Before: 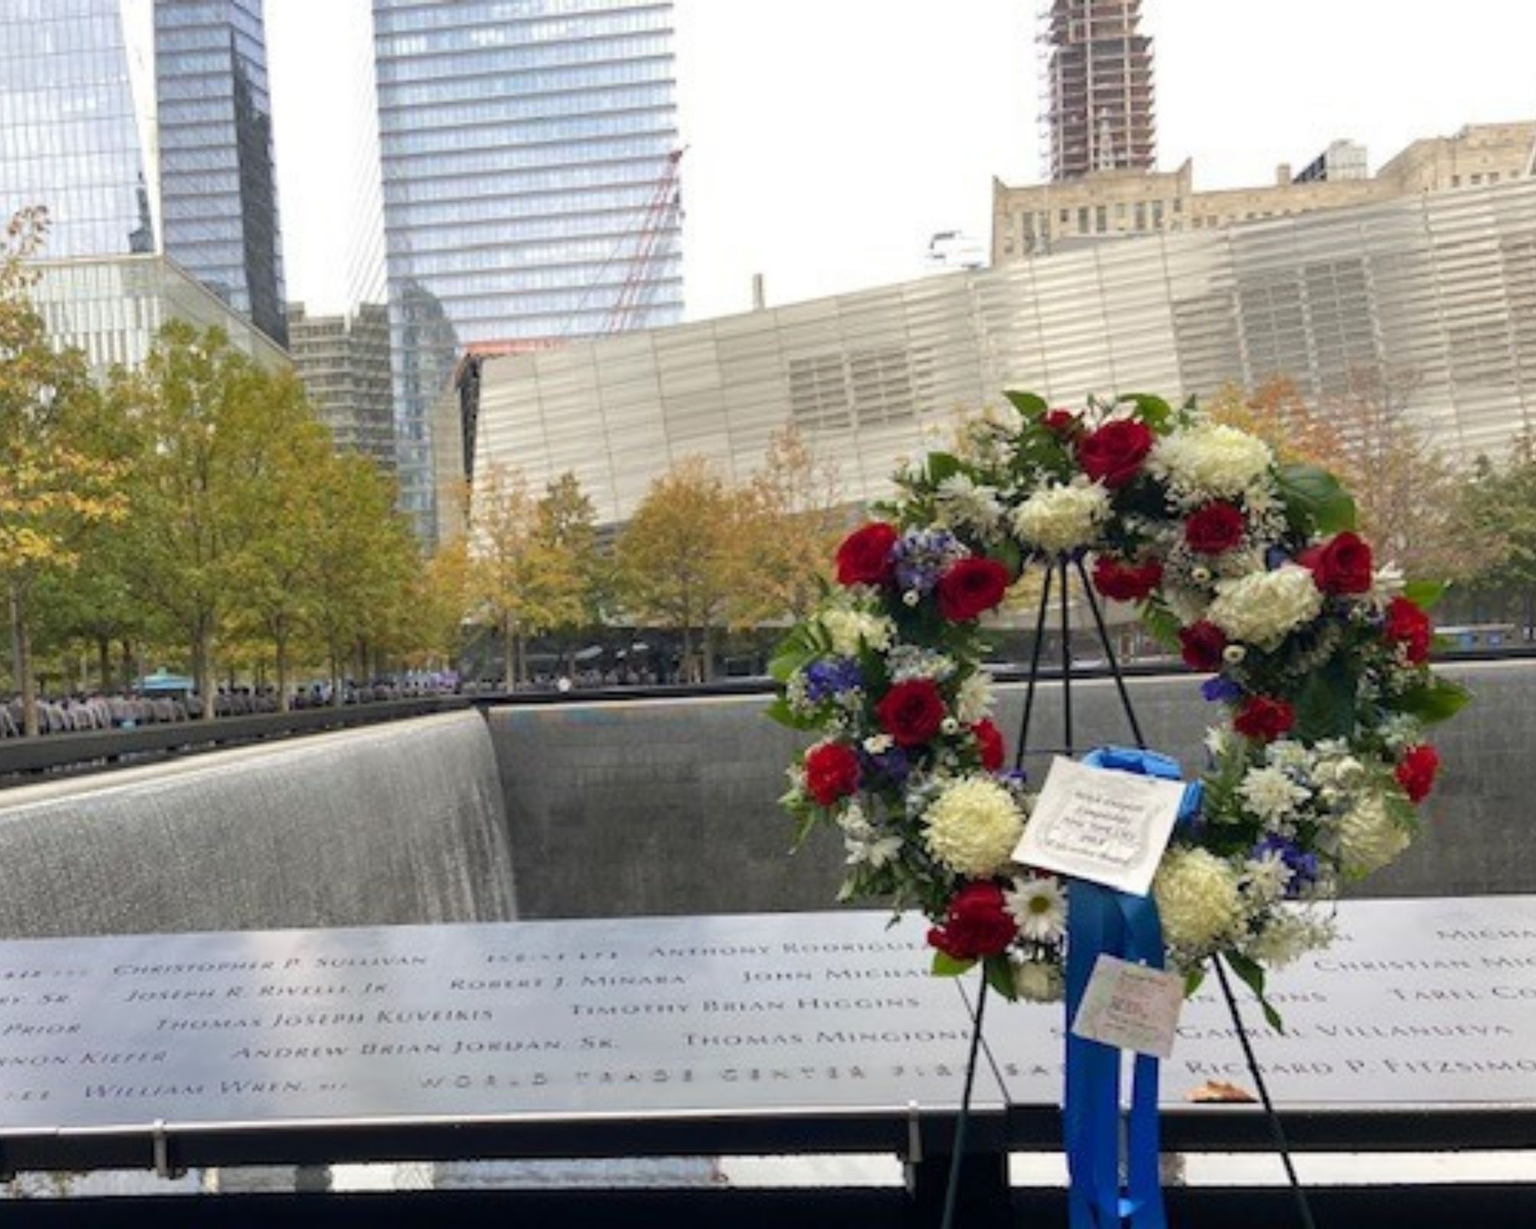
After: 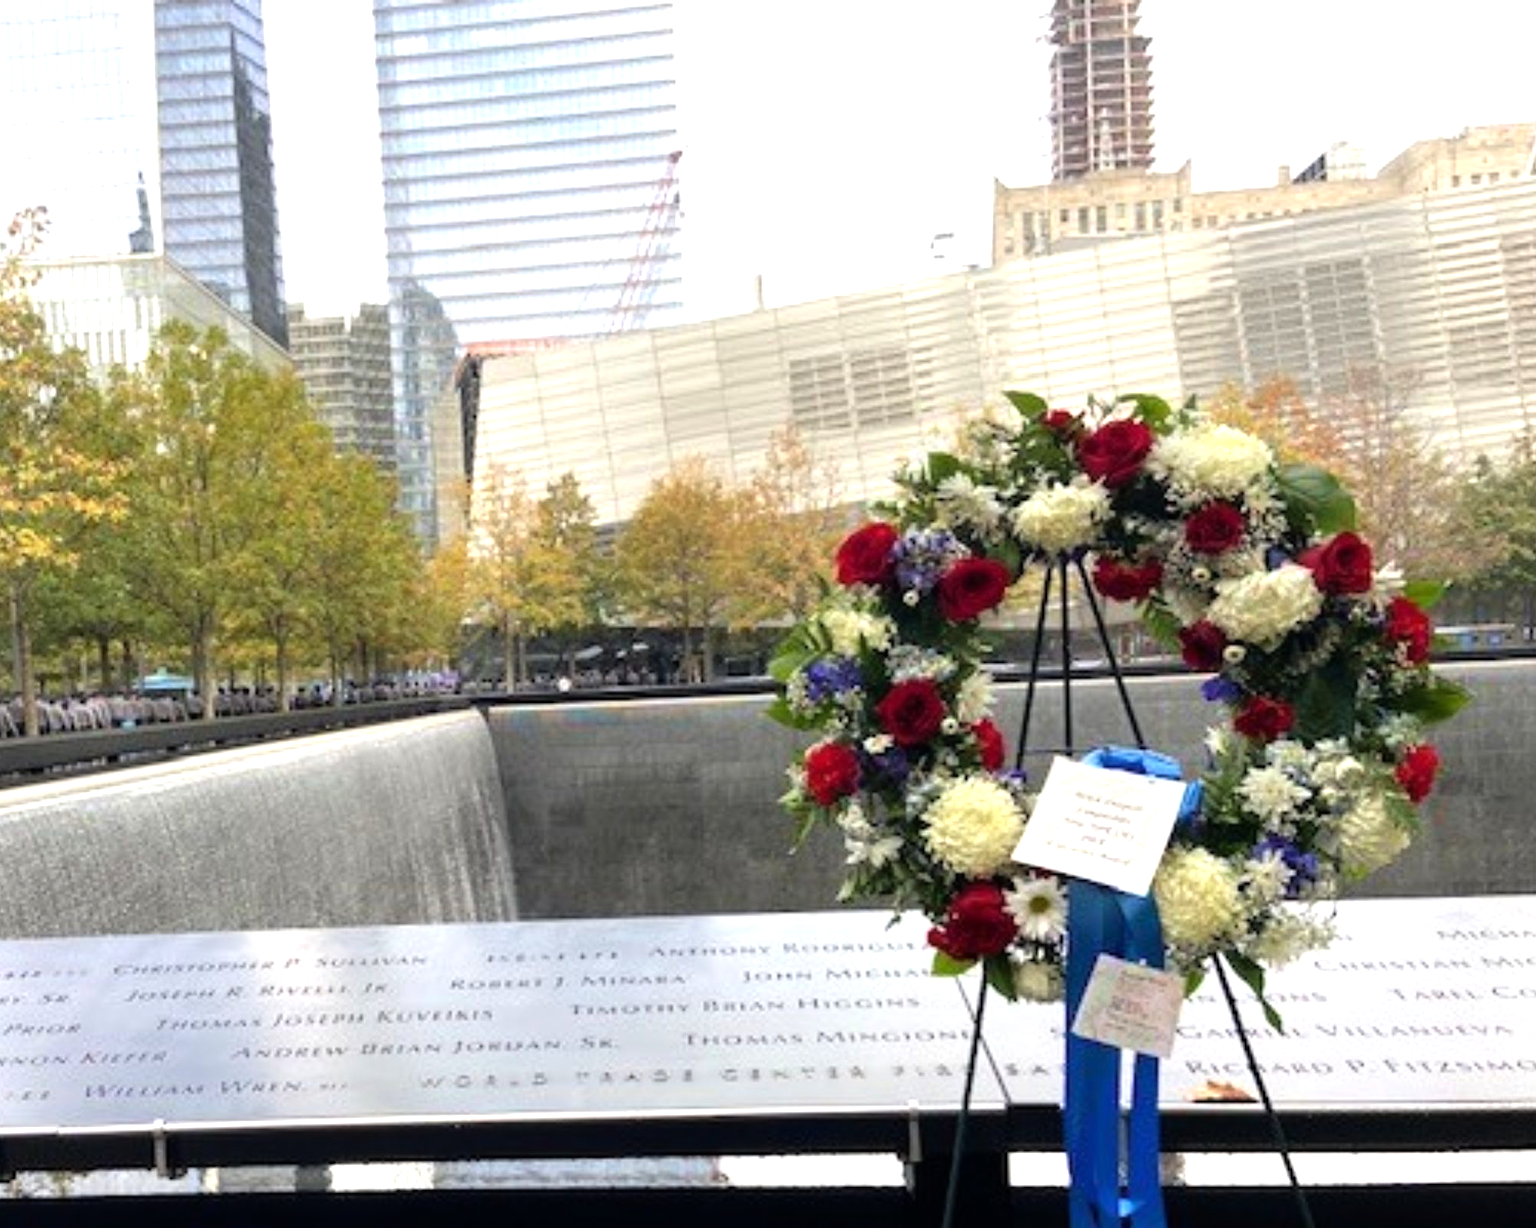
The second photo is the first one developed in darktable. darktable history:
tone equalizer: -8 EV -0.767 EV, -7 EV -0.707 EV, -6 EV -0.615 EV, -5 EV -0.41 EV, -3 EV 0.371 EV, -2 EV 0.6 EV, -1 EV 0.689 EV, +0 EV 0.721 EV
